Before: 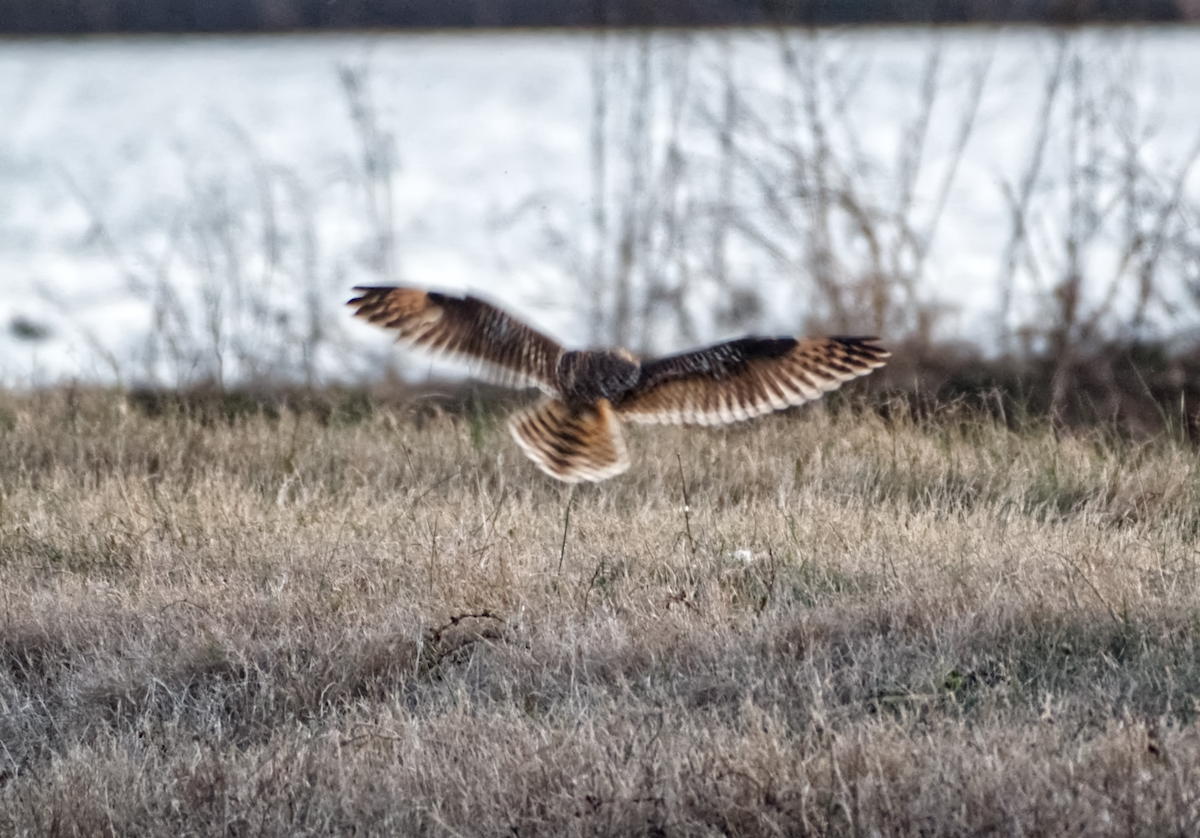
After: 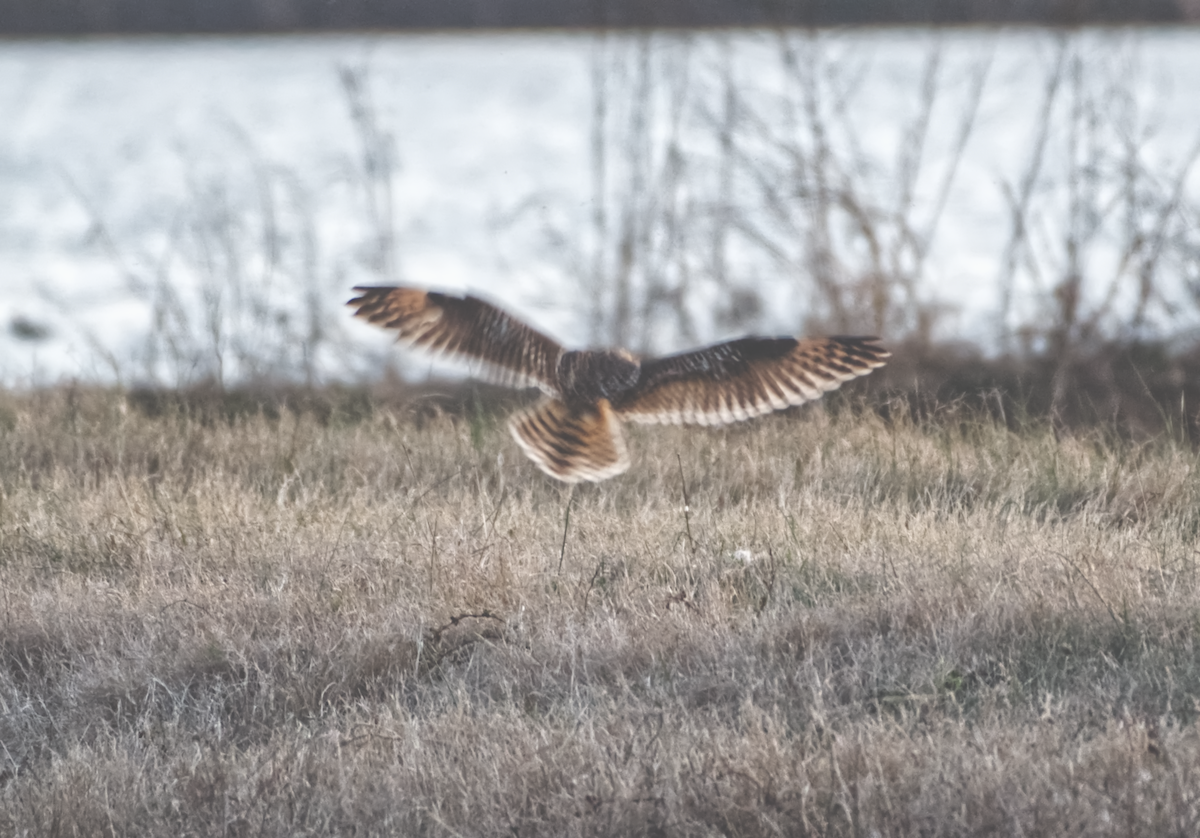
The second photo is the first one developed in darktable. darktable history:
exposure: black level correction -0.064, exposure -0.049 EV, compensate highlight preservation false
